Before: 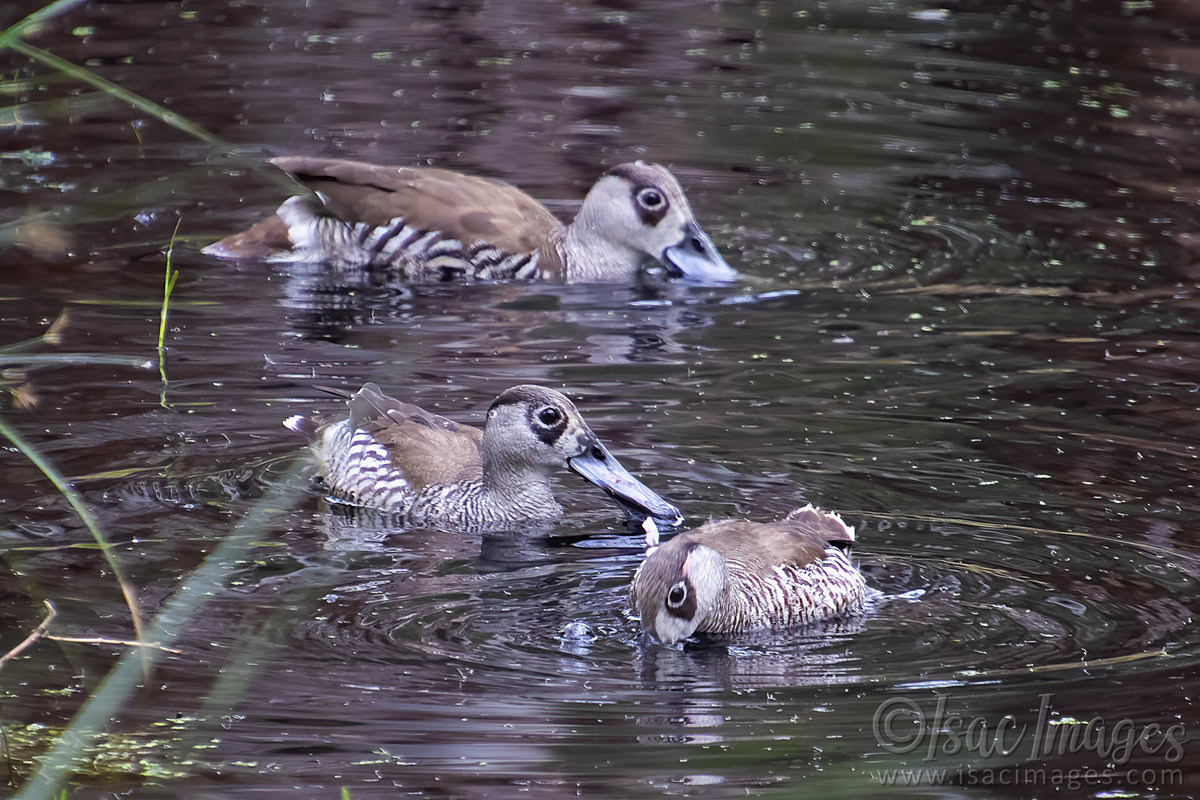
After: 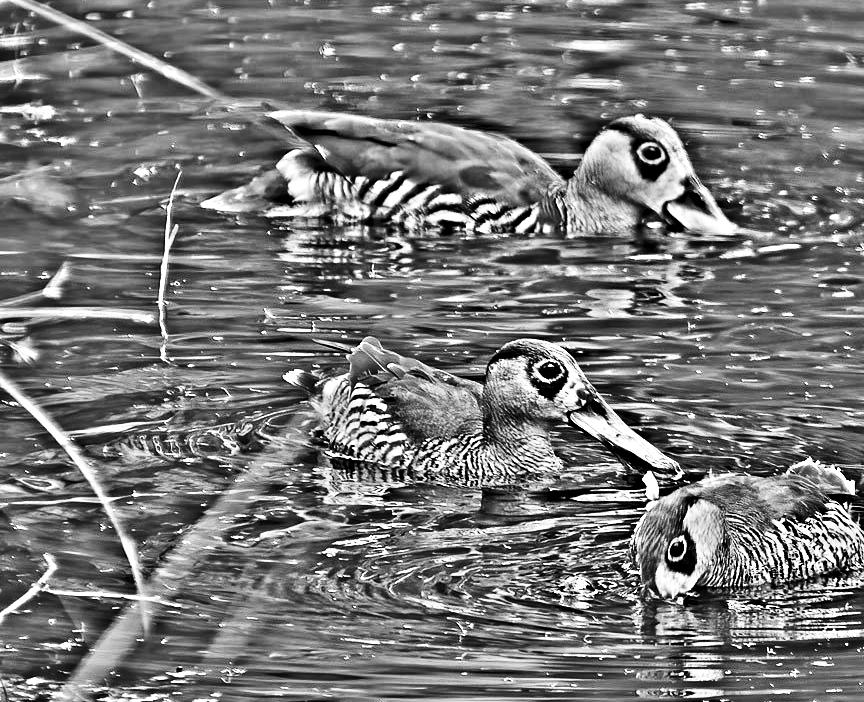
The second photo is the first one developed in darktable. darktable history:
crop: top 5.803%, right 27.864%, bottom 5.804%
highpass: on, module defaults
contrast brightness saturation: contrast 0.28
